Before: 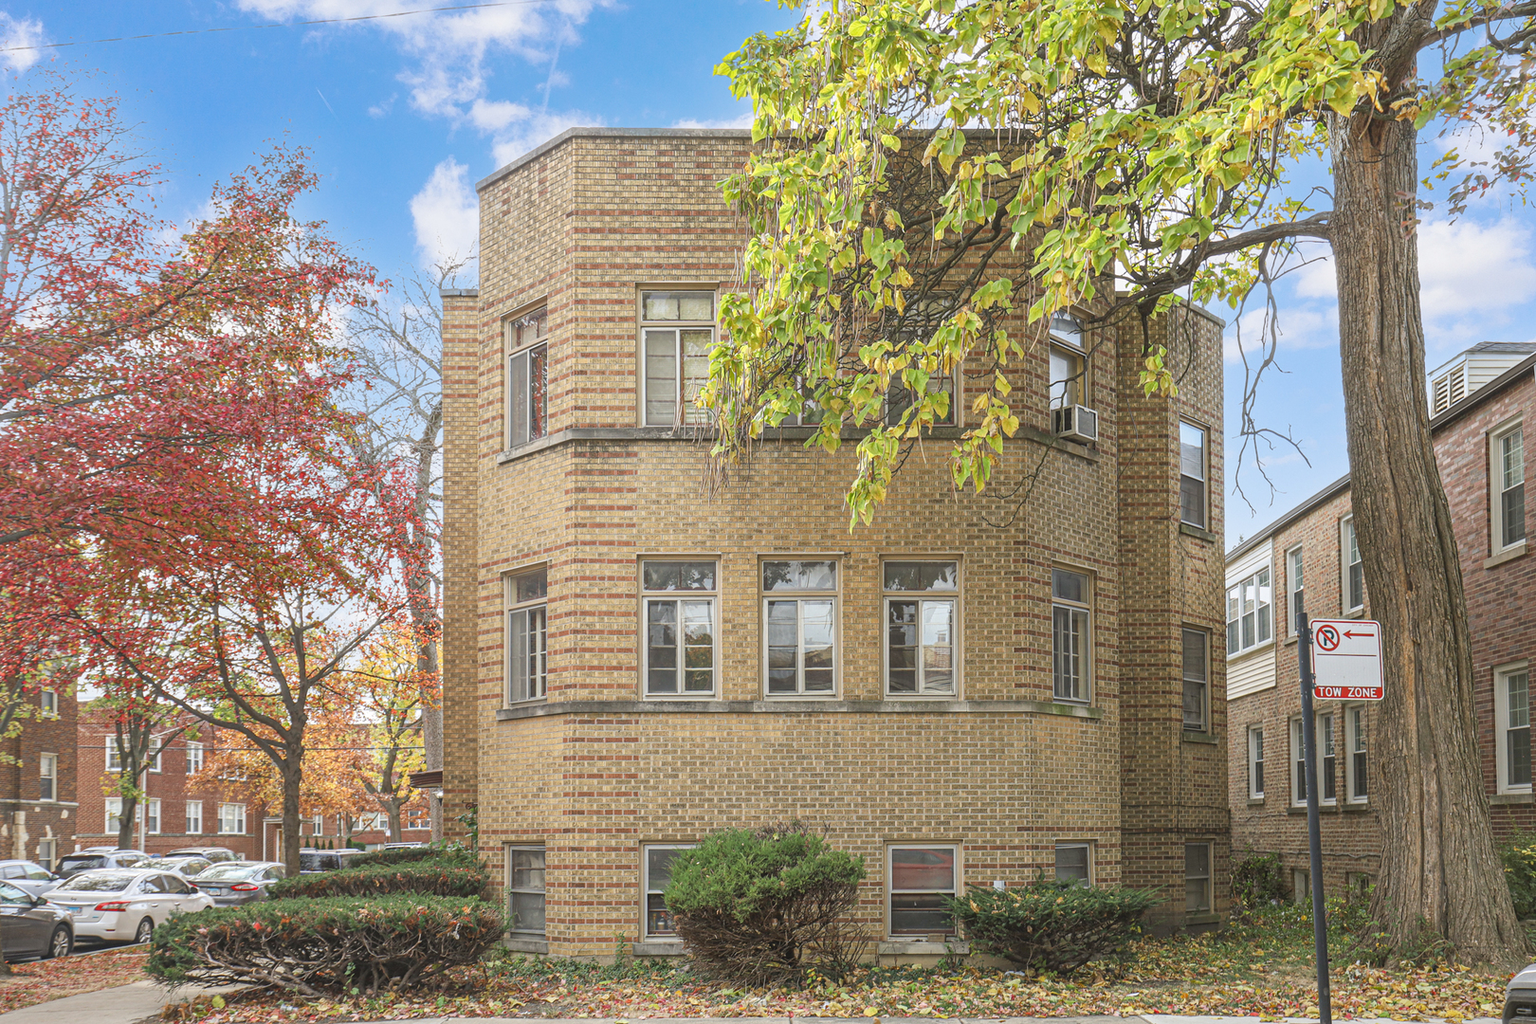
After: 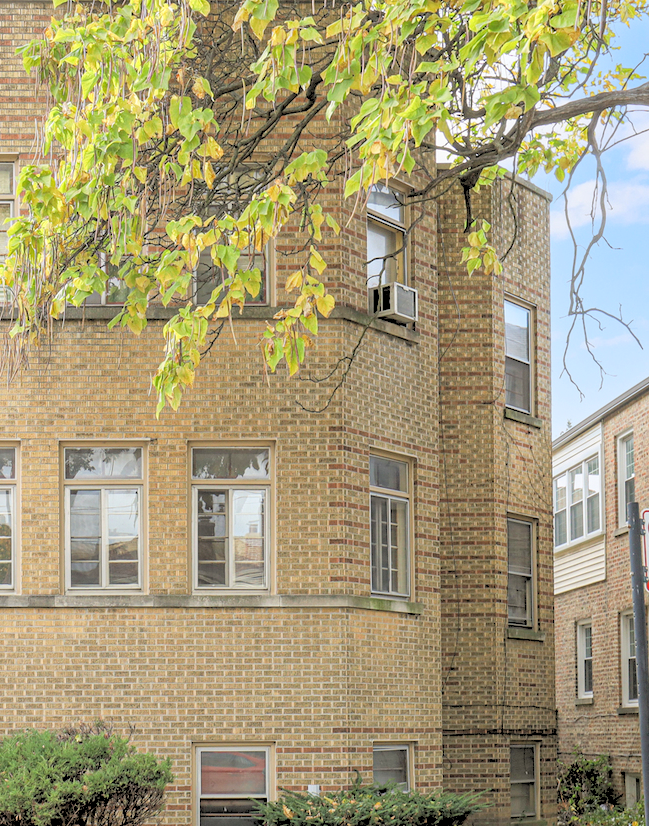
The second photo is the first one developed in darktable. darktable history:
crop: left 45.721%, top 13.393%, right 14.118%, bottom 10.01%
white balance: emerald 1
rgb levels: levels [[0.027, 0.429, 0.996], [0, 0.5, 1], [0, 0.5, 1]]
